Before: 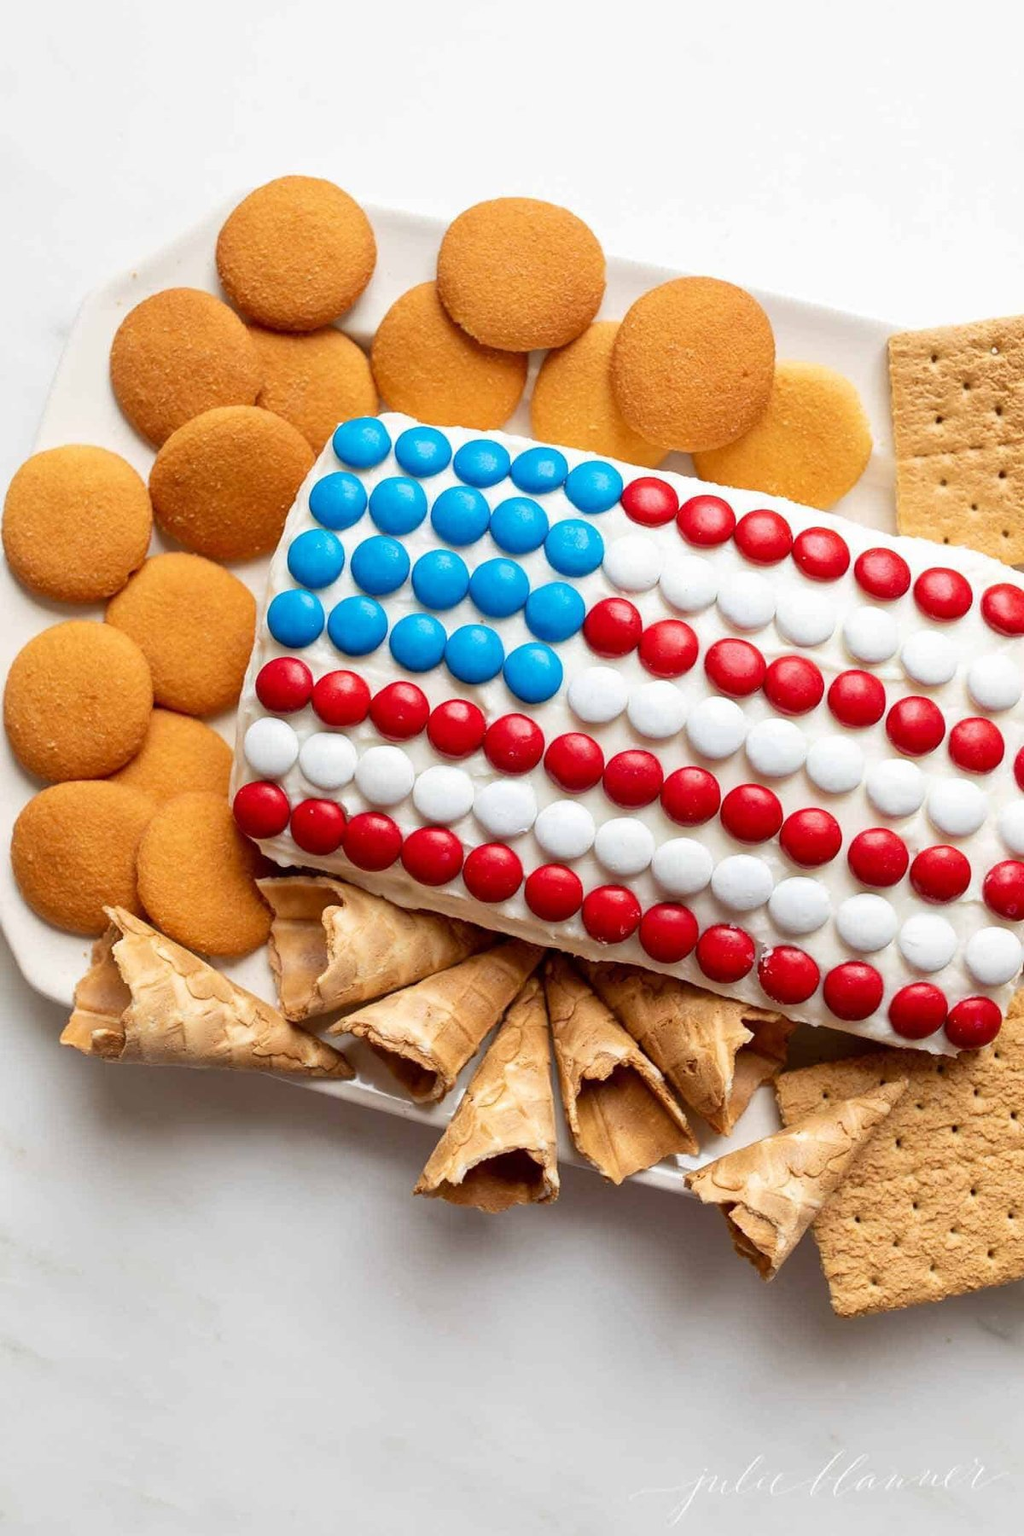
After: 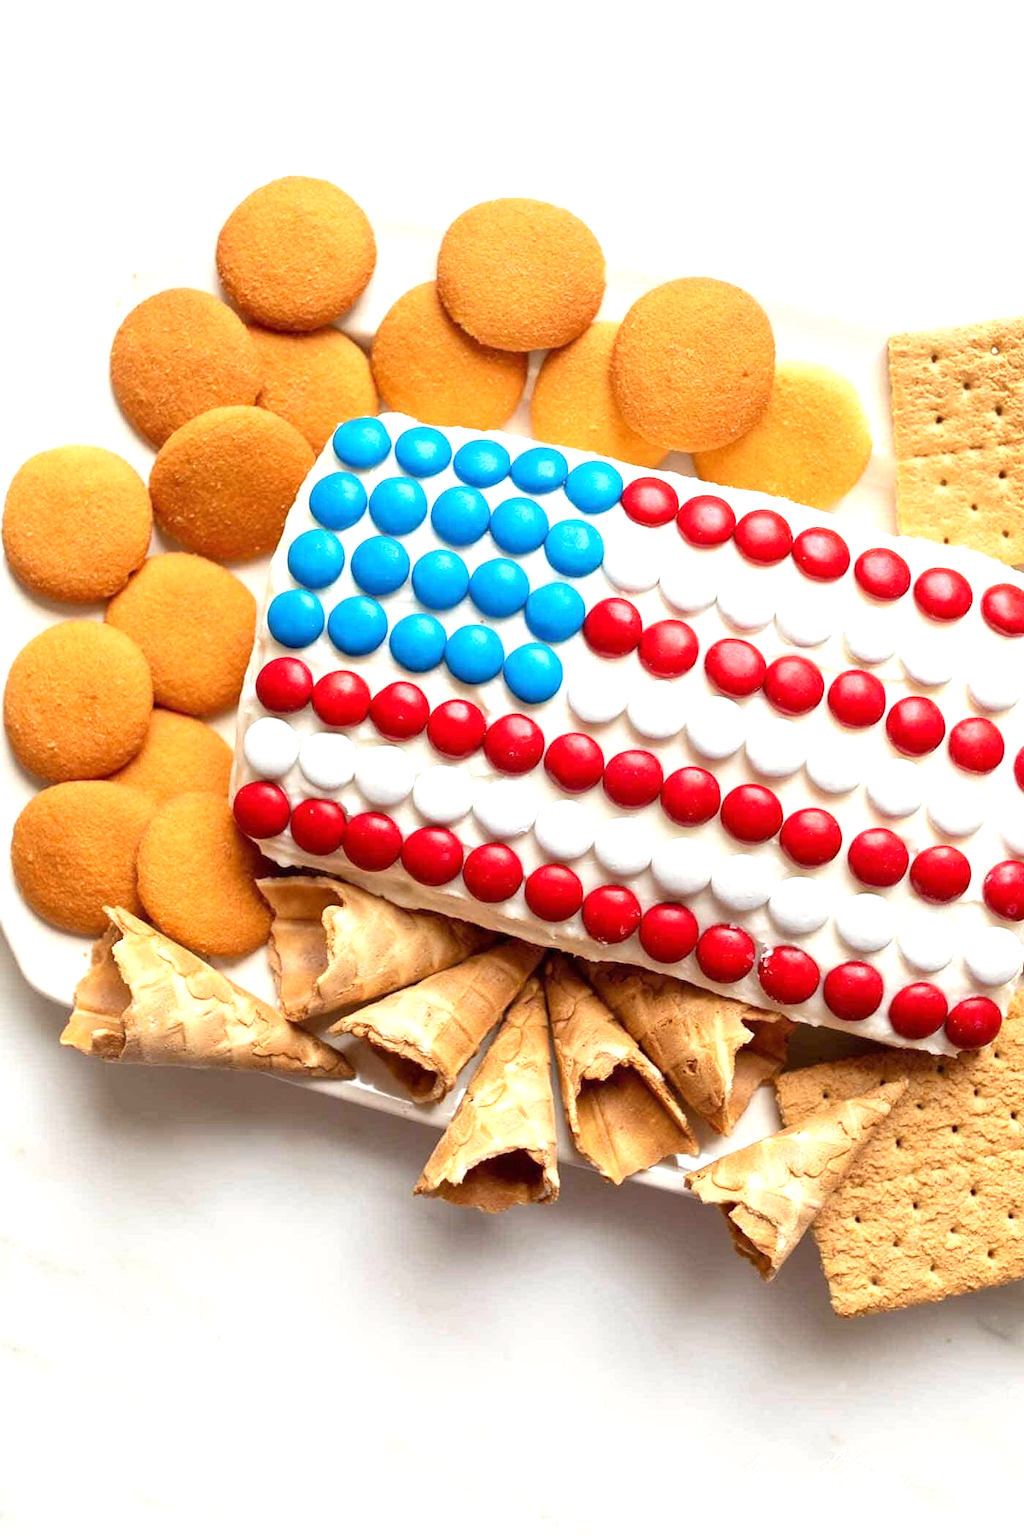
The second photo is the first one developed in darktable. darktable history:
white balance: red 1.009, blue 0.985
exposure: exposure 0.657 EV, compensate highlight preservation false
